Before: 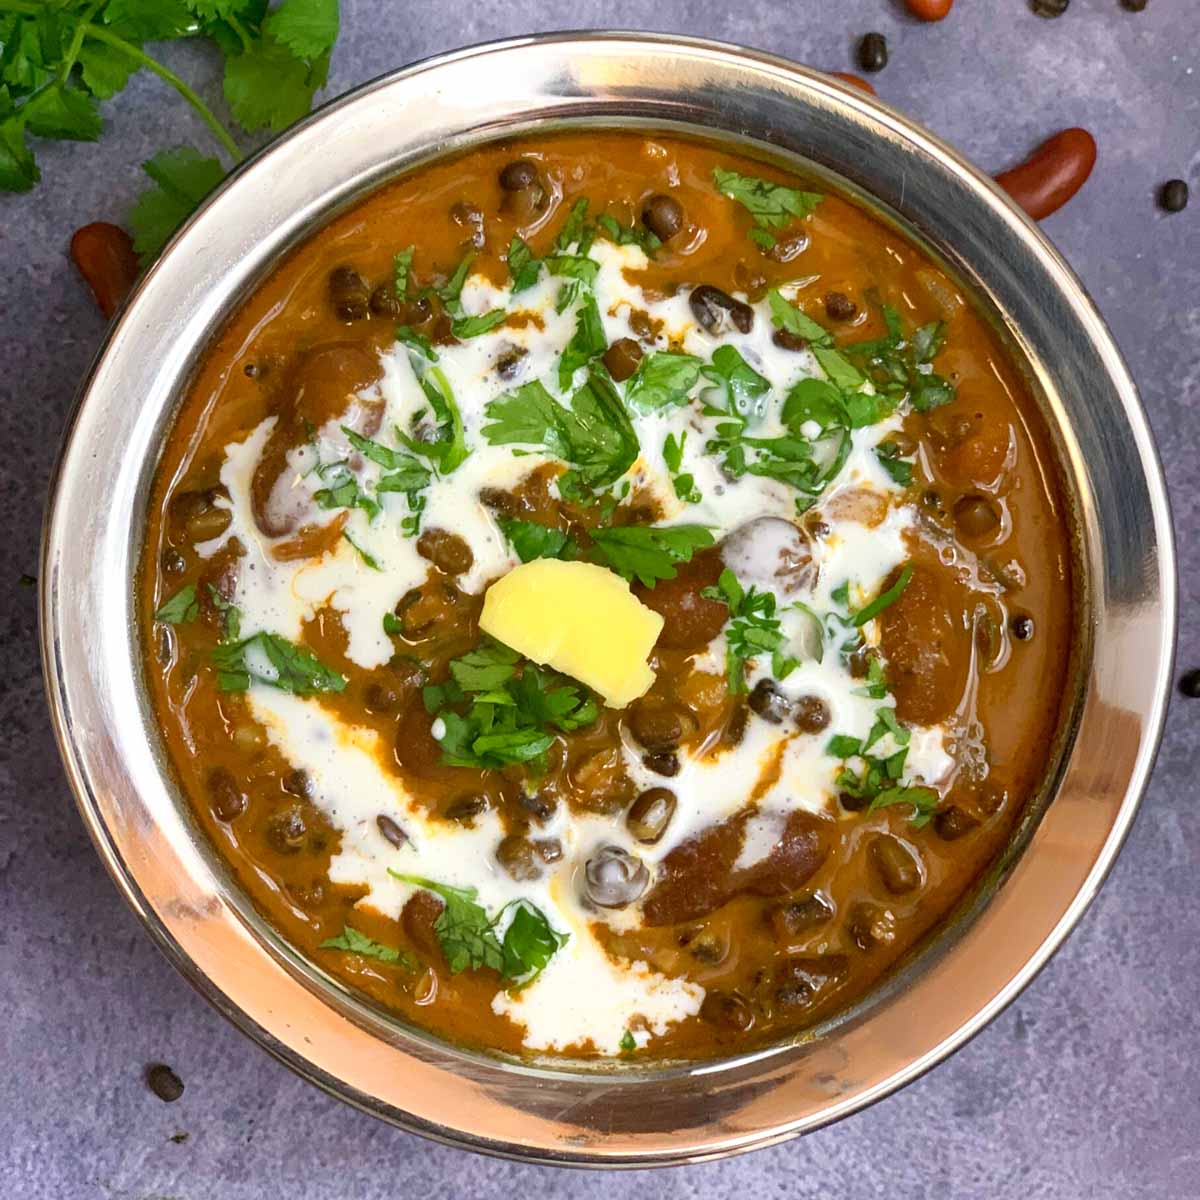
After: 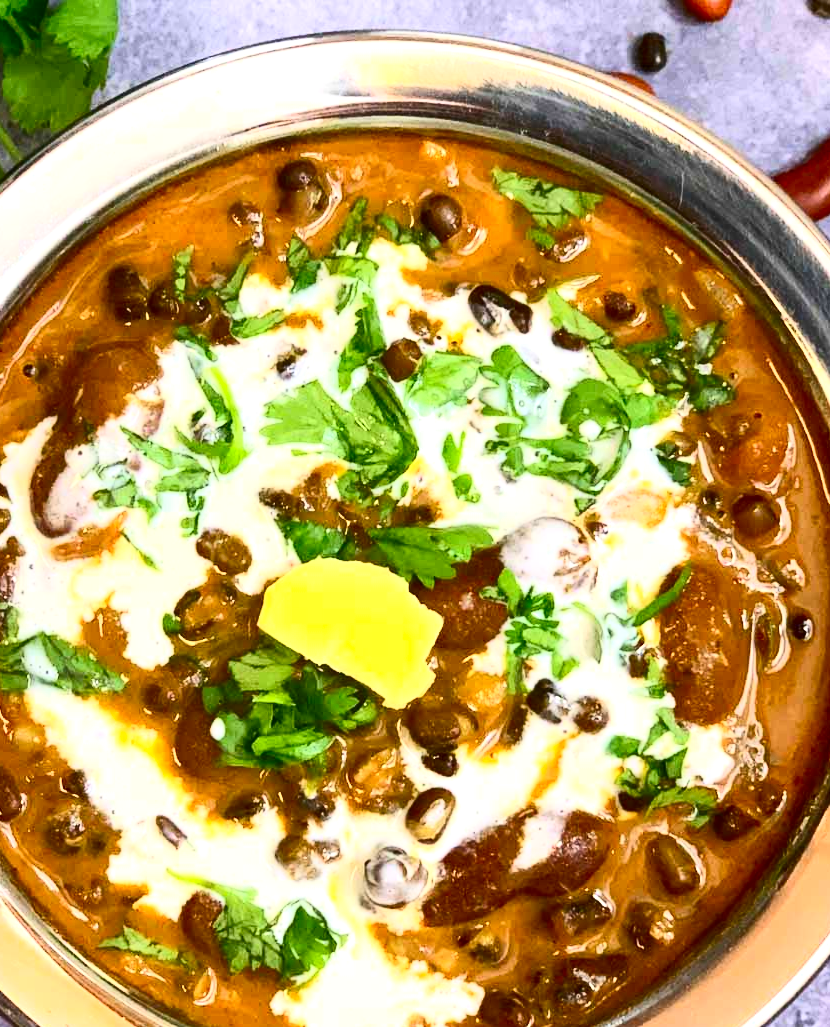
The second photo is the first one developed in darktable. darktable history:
crop: left 18.461%, right 12.328%, bottom 14.402%
exposure: exposure 0.494 EV, compensate exposure bias true, compensate highlight preservation false
contrast brightness saturation: contrast 0.407, brightness 0.096, saturation 0.209
